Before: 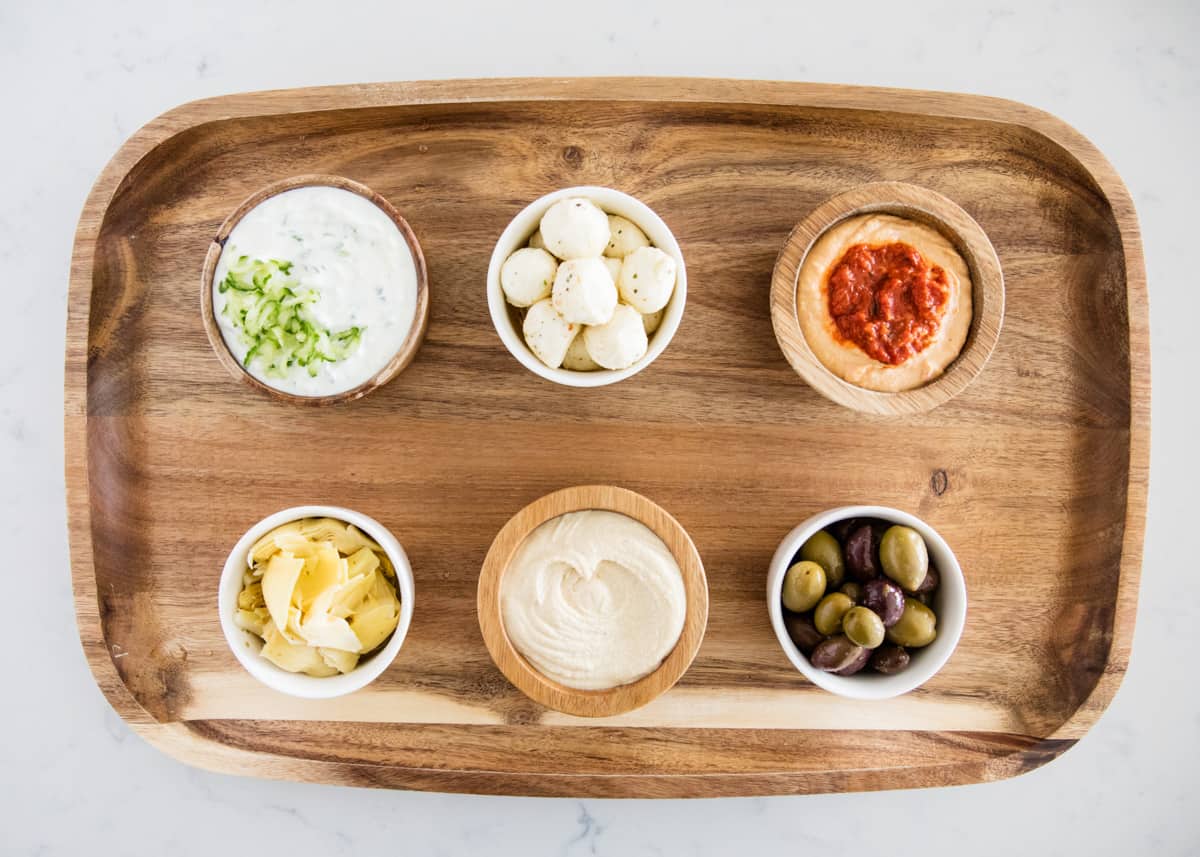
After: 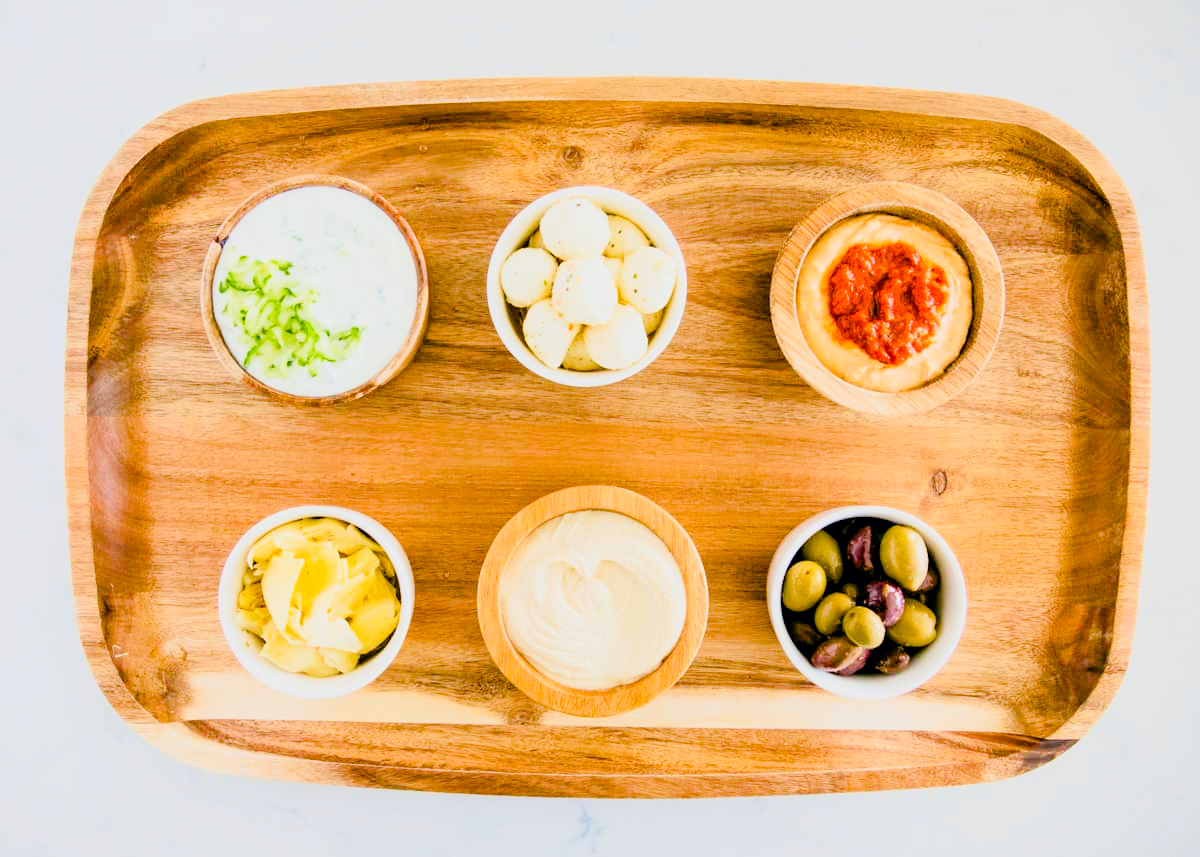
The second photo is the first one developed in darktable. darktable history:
exposure: black level correction 0.001, exposure 0.498 EV, compensate exposure bias true, compensate highlight preservation false
color balance rgb: global offset › luminance -0.345%, global offset › chroma 0.119%, global offset › hue 162.19°, linear chroma grading › global chroma 19.272%, perceptual saturation grading › global saturation 45.446%, perceptual saturation grading › highlights -49.787%, perceptual saturation grading › shadows 29.643%
tone curve: curves: ch0 [(0, 0) (0.003, 0.004) (0.011, 0.015) (0.025, 0.033) (0.044, 0.058) (0.069, 0.091) (0.1, 0.131) (0.136, 0.179) (0.177, 0.233) (0.224, 0.296) (0.277, 0.364) (0.335, 0.434) (0.399, 0.511) (0.468, 0.584) (0.543, 0.656) (0.623, 0.729) (0.709, 0.799) (0.801, 0.874) (0.898, 0.936) (1, 1)], color space Lab, linked channels, preserve colors none
filmic rgb: black relative exposure -7.65 EV, white relative exposure 4.56 EV, hardness 3.61, color science v6 (2022)
